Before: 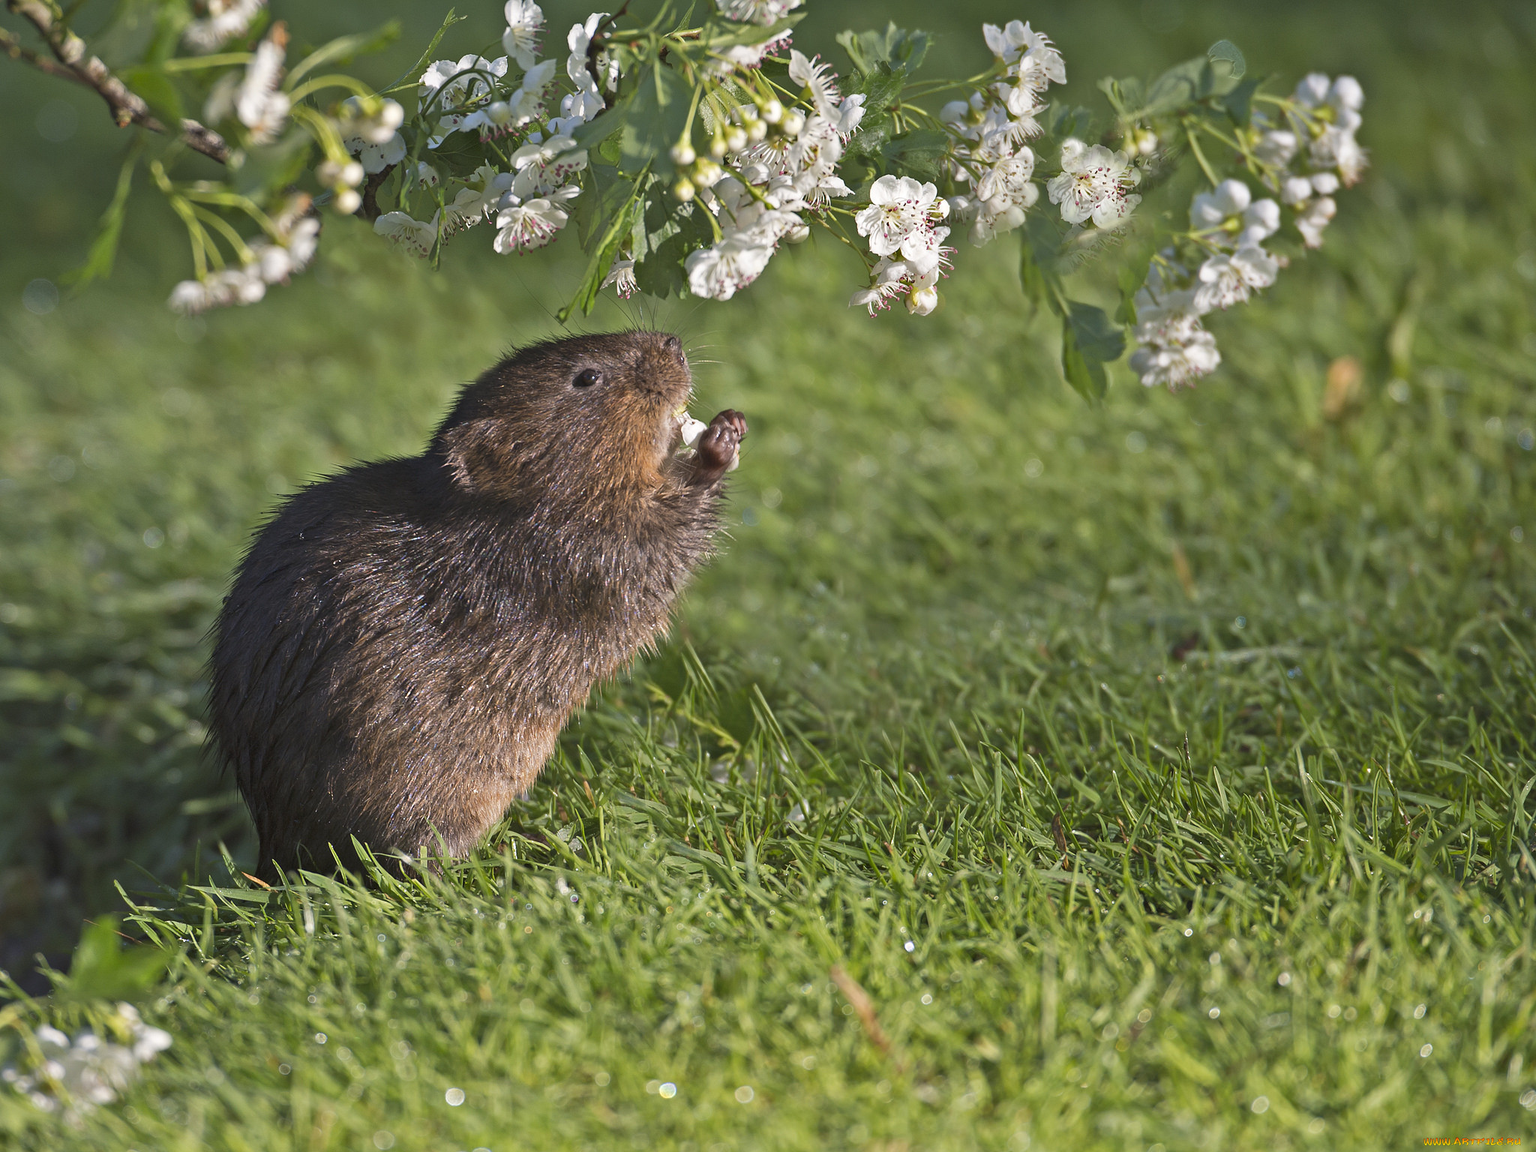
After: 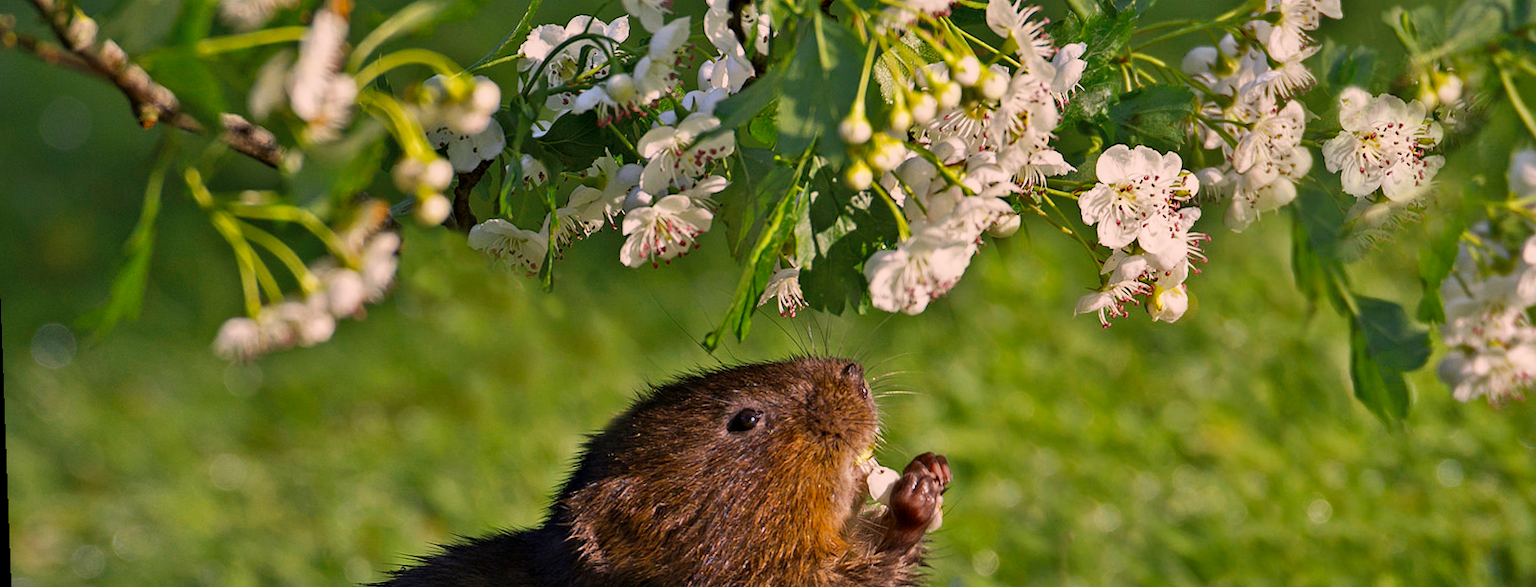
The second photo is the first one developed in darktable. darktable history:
local contrast: highlights 61%, shadows 106%, detail 107%, midtone range 0.529
crop: left 0.579%, top 7.627%, right 23.167%, bottom 54.275%
color correction: highlights a* 11.96, highlights b* 11.58
filmic rgb: black relative exposure -5.5 EV, white relative exposure 2.5 EV, threshold 3 EV, target black luminance 0%, hardness 4.51, latitude 67.35%, contrast 1.453, shadows ↔ highlights balance -3.52%, preserve chrominance no, color science v4 (2020), contrast in shadows soft, enable highlight reconstruction true
lowpass: radius 0.1, contrast 0.85, saturation 1.1, unbound 0
color balance rgb: perceptual saturation grading › global saturation 20%, global vibrance 20%
rotate and perspective: rotation -2.22°, lens shift (horizontal) -0.022, automatic cropping off
color zones: curves: ch0 [(0, 0.5) (0.125, 0.4) (0.25, 0.5) (0.375, 0.4) (0.5, 0.4) (0.625, 0.6) (0.75, 0.6) (0.875, 0.5)]; ch1 [(0, 0.35) (0.125, 0.45) (0.25, 0.35) (0.375, 0.35) (0.5, 0.35) (0.625, 0.35) (0.75, 0.45) (0.875, 0.35)]; ch2 [(0, 0.6) (0.125, 0.5) (0.25, 0.5) (0.375, 0.6) (0.5, 0.6) (0.625, 0.5) (0.75, 0.5) (0.875, 0.5)]
